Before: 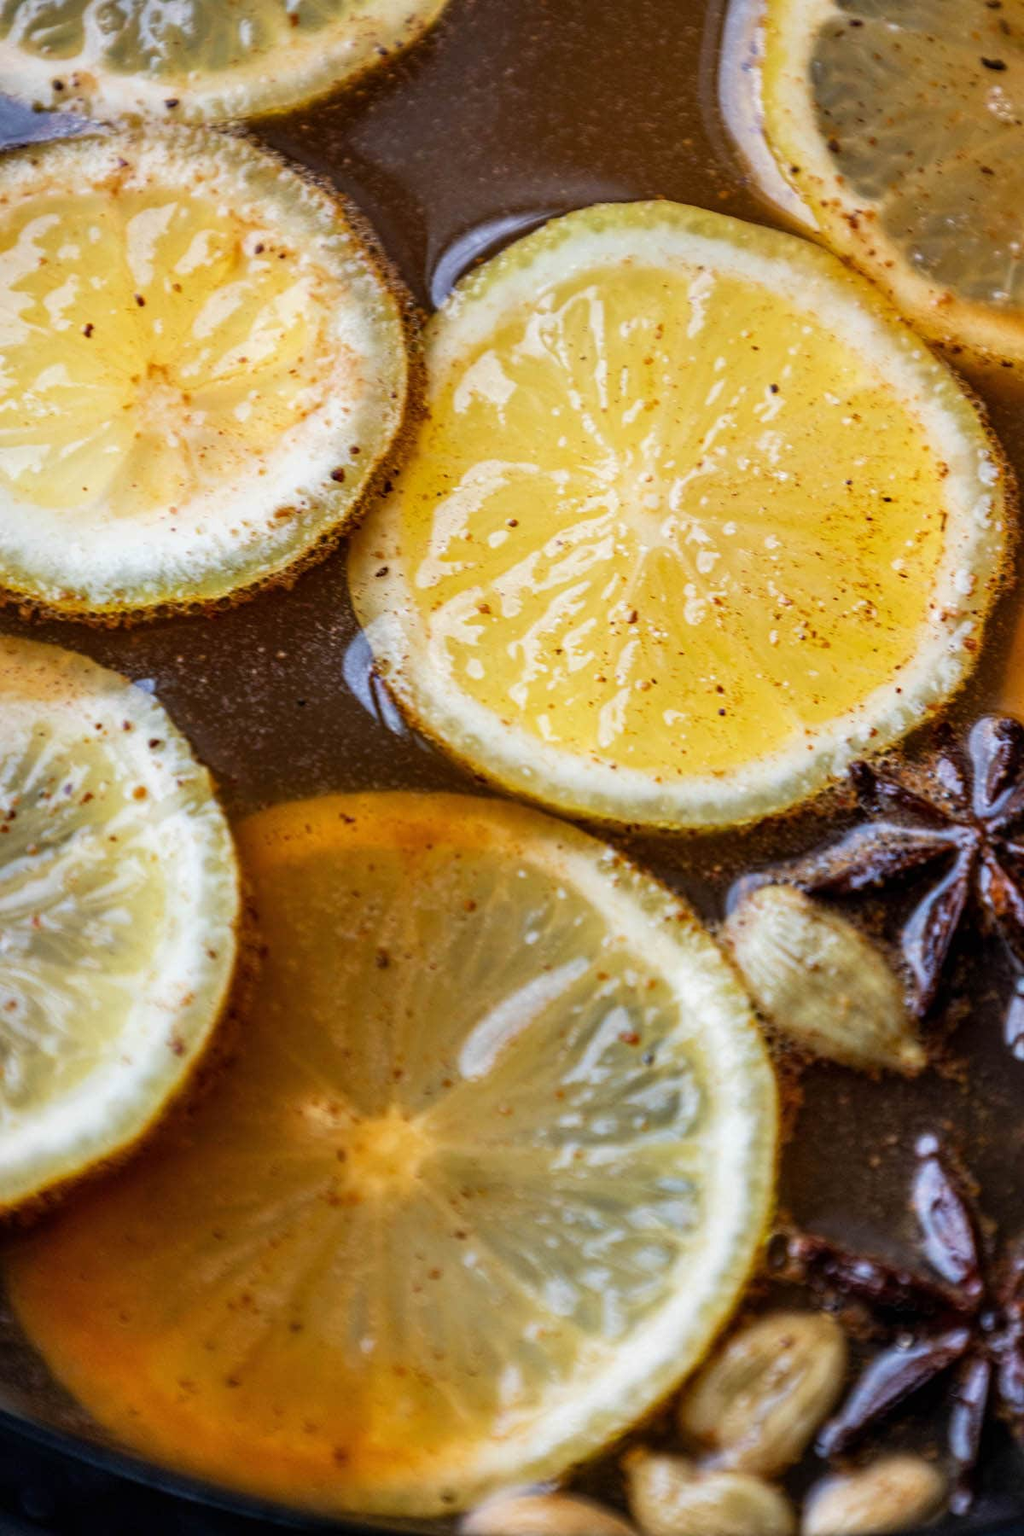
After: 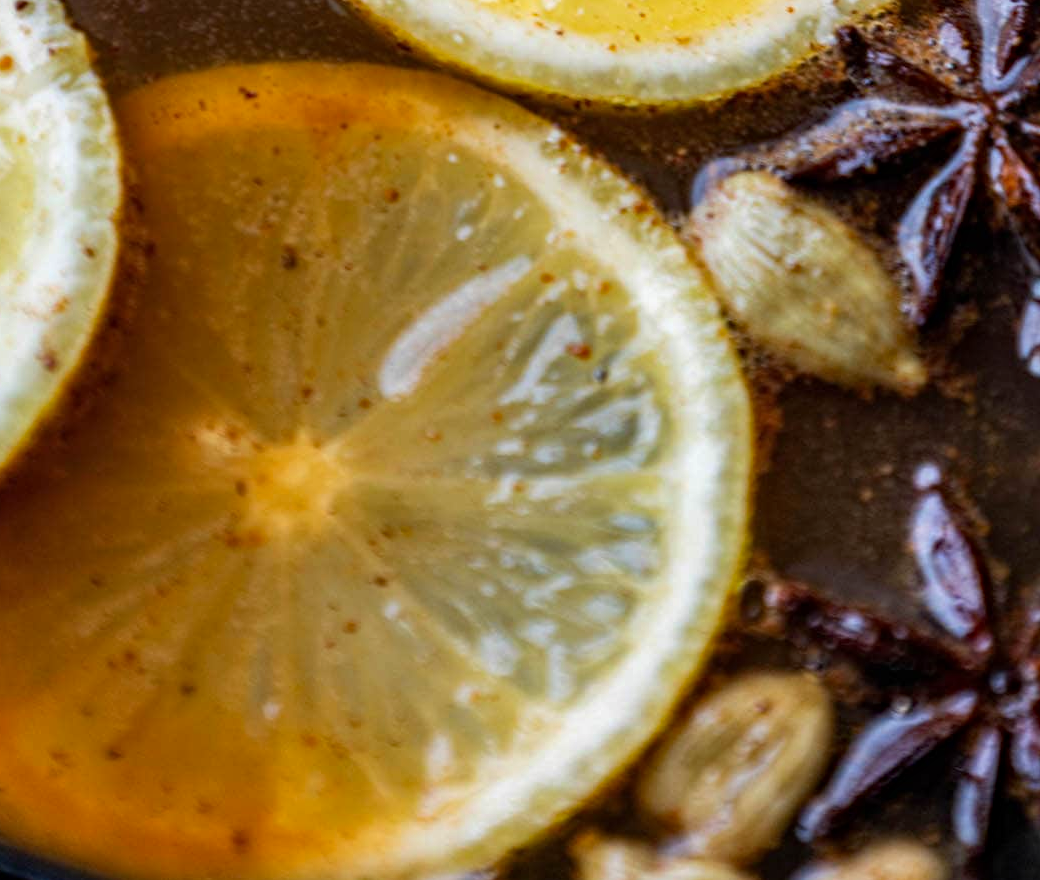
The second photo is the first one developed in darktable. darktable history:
haze removal: compatibility mode true, adaptive false
crop and rotate: left 13.306%, top 48.129%, bottom 2.928%
